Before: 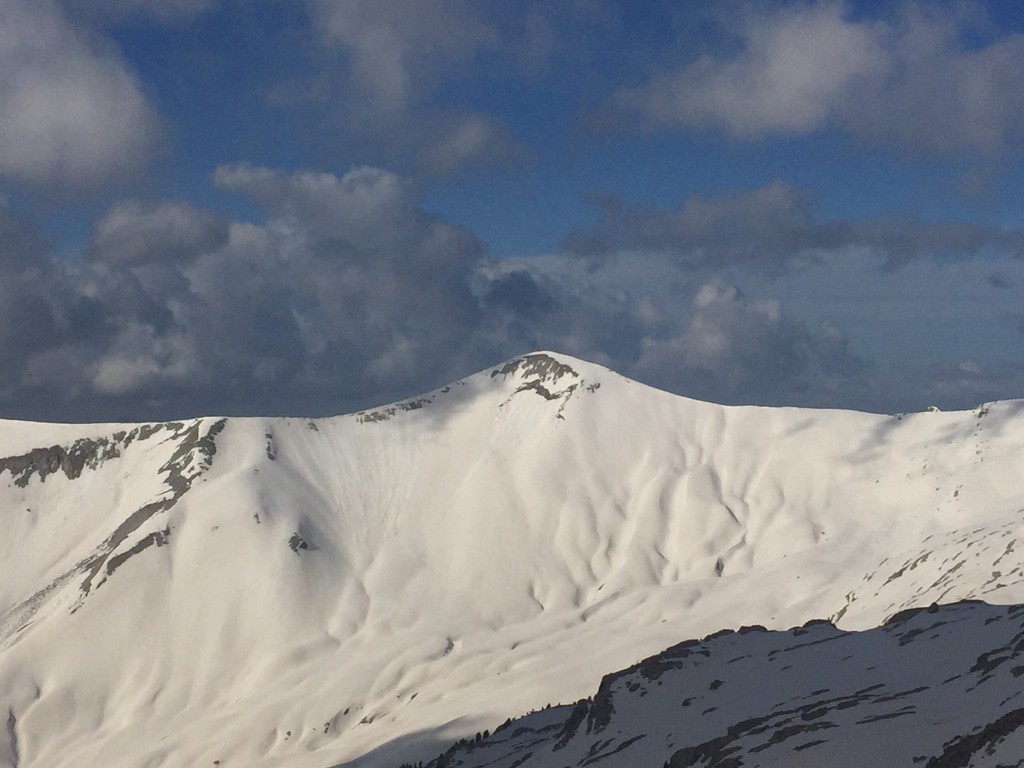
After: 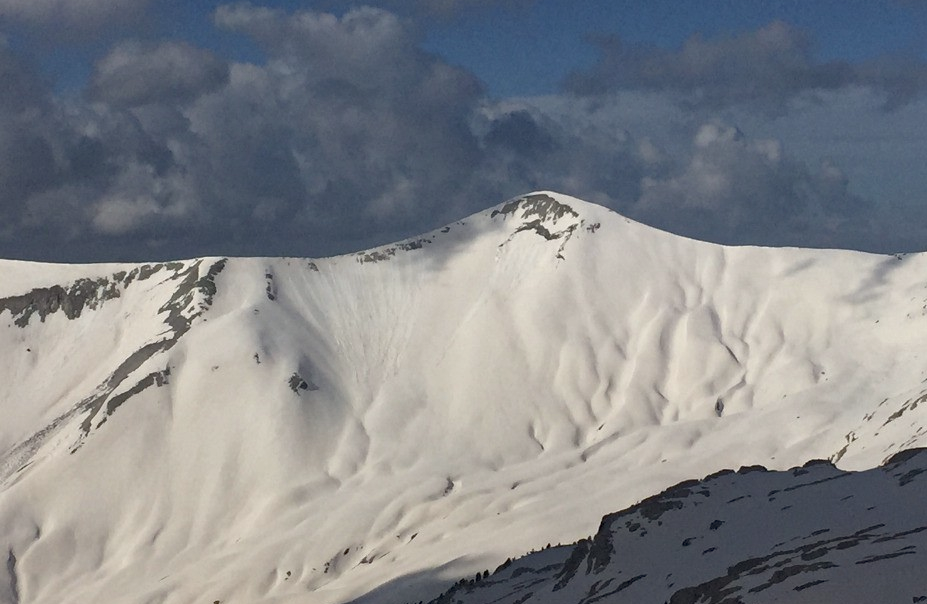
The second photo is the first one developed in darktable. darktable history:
haze removal: compatibility mode true, adaptive false
contrast brightness saturation: saturation -0.17
crop: top 20.916%, right 9.437%, bottom 0.316%
